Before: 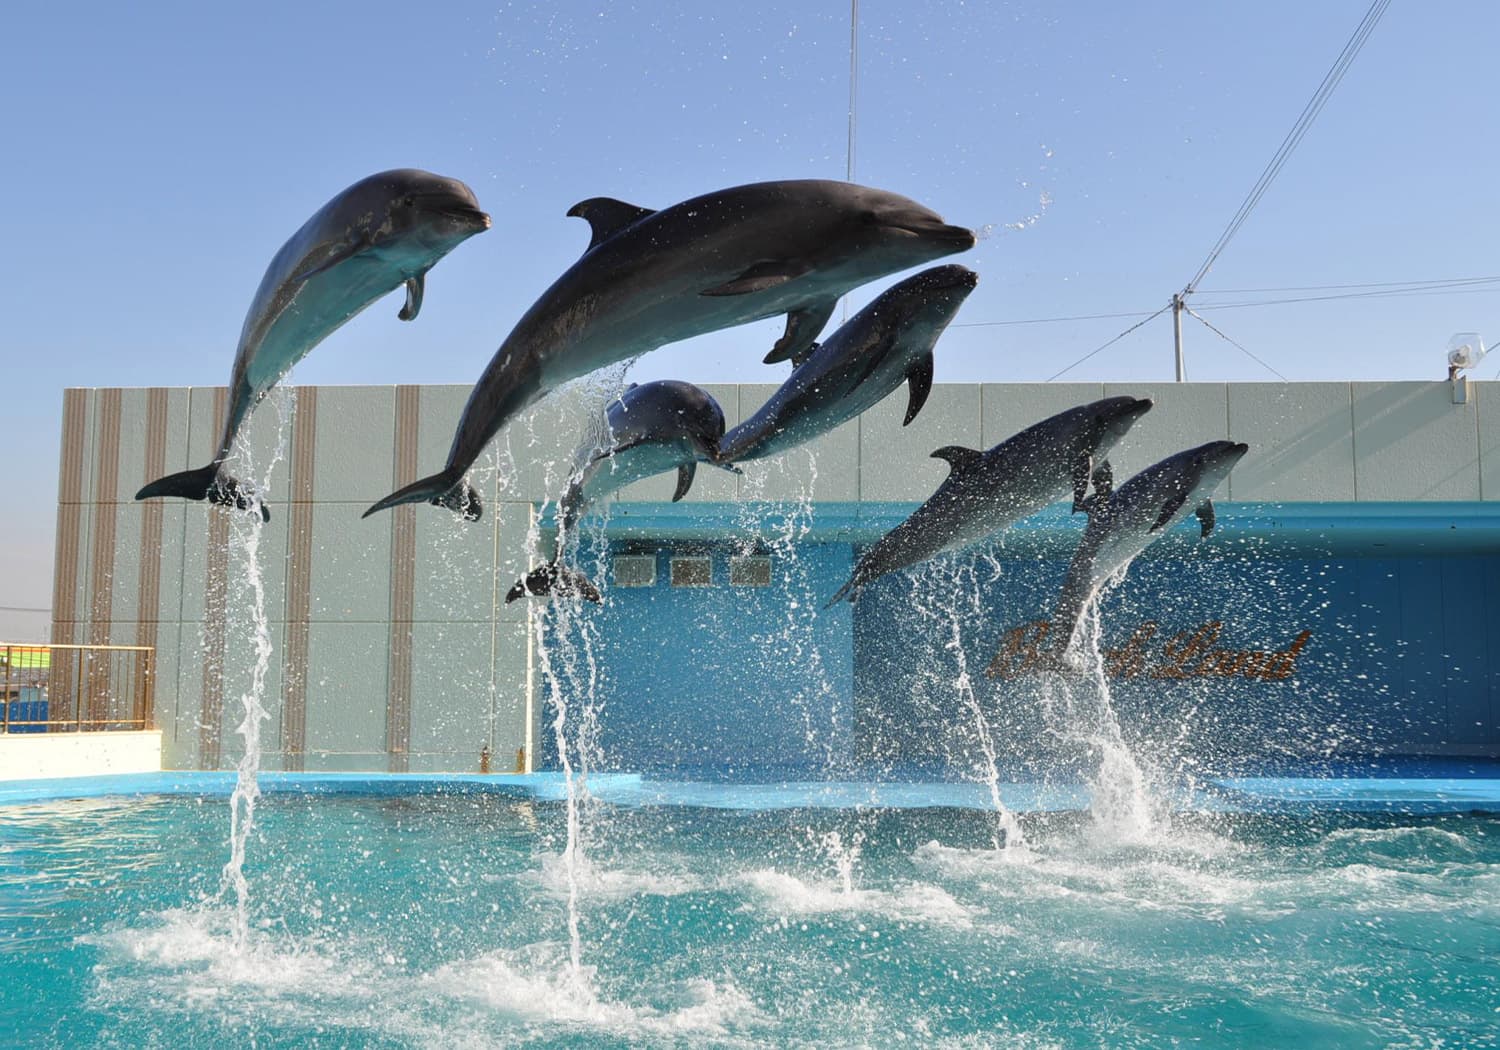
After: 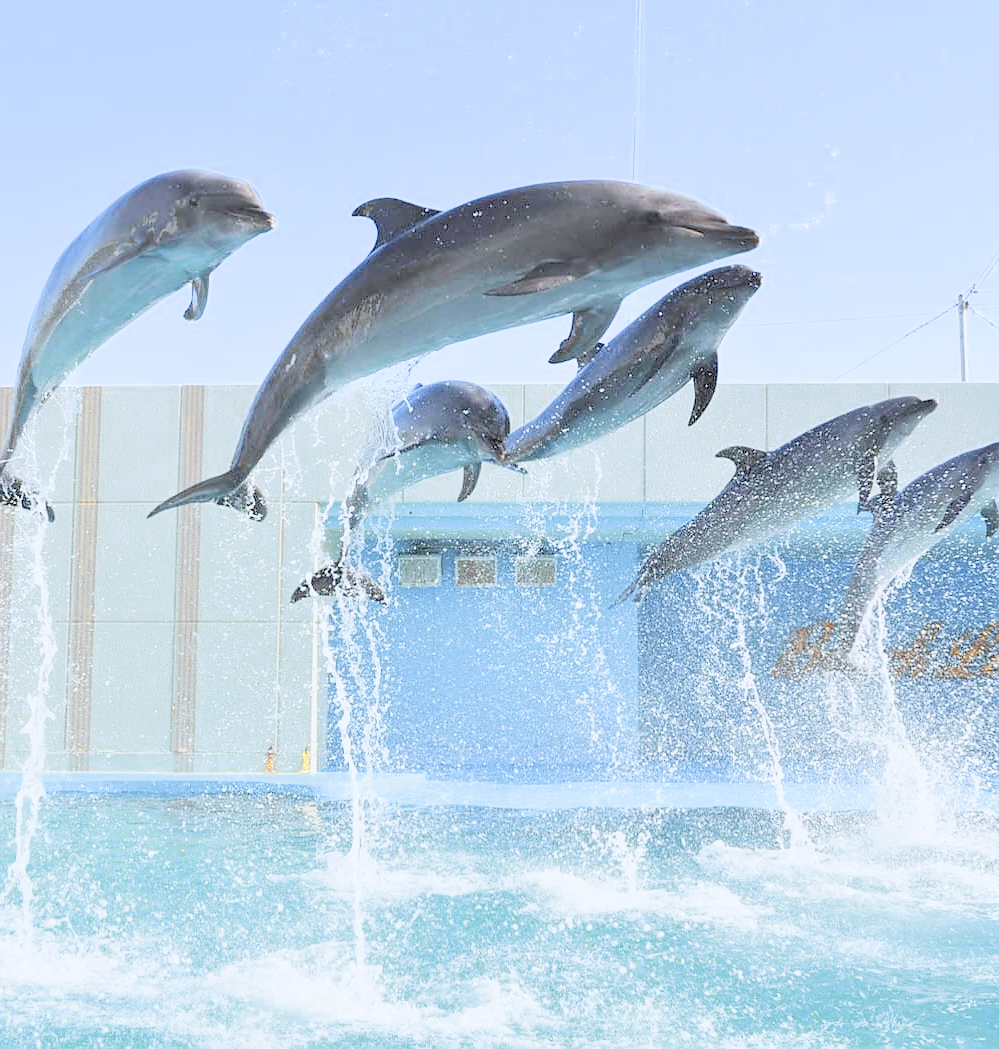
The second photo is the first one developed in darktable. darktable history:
tone equalizer: -8 EV 0.06 EV, smoothing diameter 25%, edges refinement/feathering 10, preserve details guided filter
crop and rotate: left 14.385%, right 18.948%
white balance: red 0.924, blue 1.095
sharpen: radius 0.969, amount 0.604
color zones: curves: ch0 [(0.004, 0.306) (0.107, 0.448) (0.252, 0.656) (0.41, 0.398) (0.595, 0.515) (0.768, 0.628)]; ch1 [(0.07, 0.323) (0.151, 0.452) (0.252, 0.608) (0.346, 0.221) (0.463, 0.189) (0.61, 0.368) (0.735, 0.395) (0.921, 0.412)]; ch2 [(0, 0.476) (0.132, 0.512) (0.243, 0.512) (0.397, 0.48) (0.522, 0.376) (0.634, 0.536) (0.761, 0.46)]
filmic rgb: middle gray luminance 2.5%, black relative exposure -10 EV, white relative exposure 7 EV, threshold 6 EV, dynamic range scaling 10%, target black luminance 0%, hardness 3.19, latitude 44.39%, contrast 0.682, highlights saturation mix 5%, shadows ↔ highlights balance 13.63%, add noise in highlights 0, color science v3 (2019), use custom middle-gray values true, iterations of high-quality reconstruction 0, contrast in highlights soft, enable highlight reconstruction true
